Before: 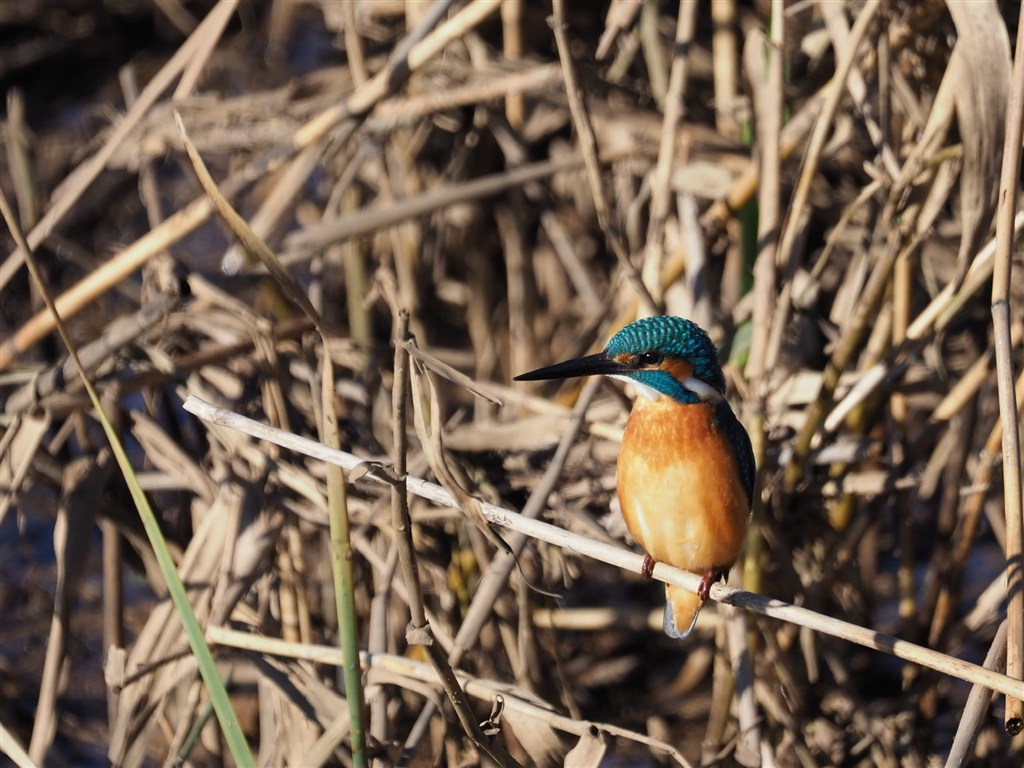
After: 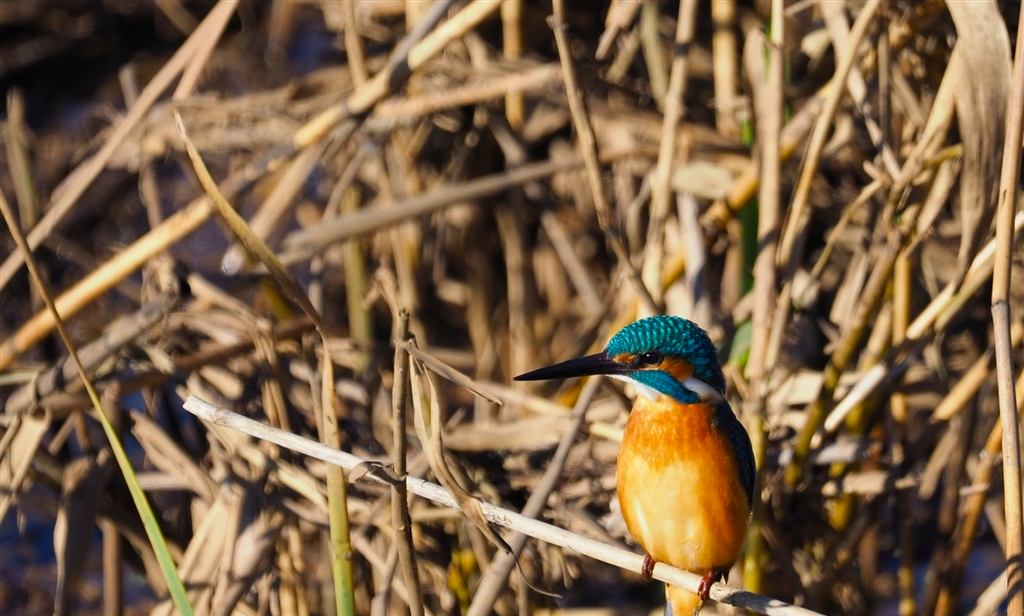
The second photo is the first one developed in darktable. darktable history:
velvia: strength 31.86%, mid-tones bias 0.202
crop: bottom 19.679%
